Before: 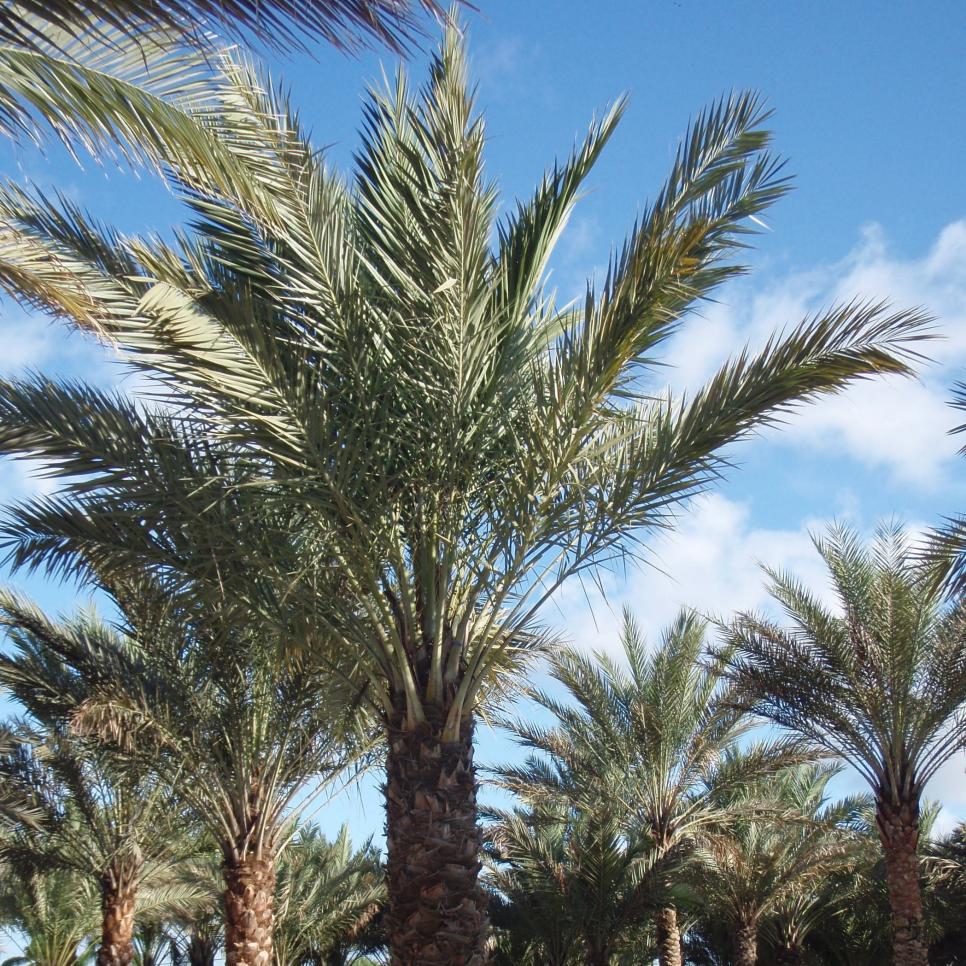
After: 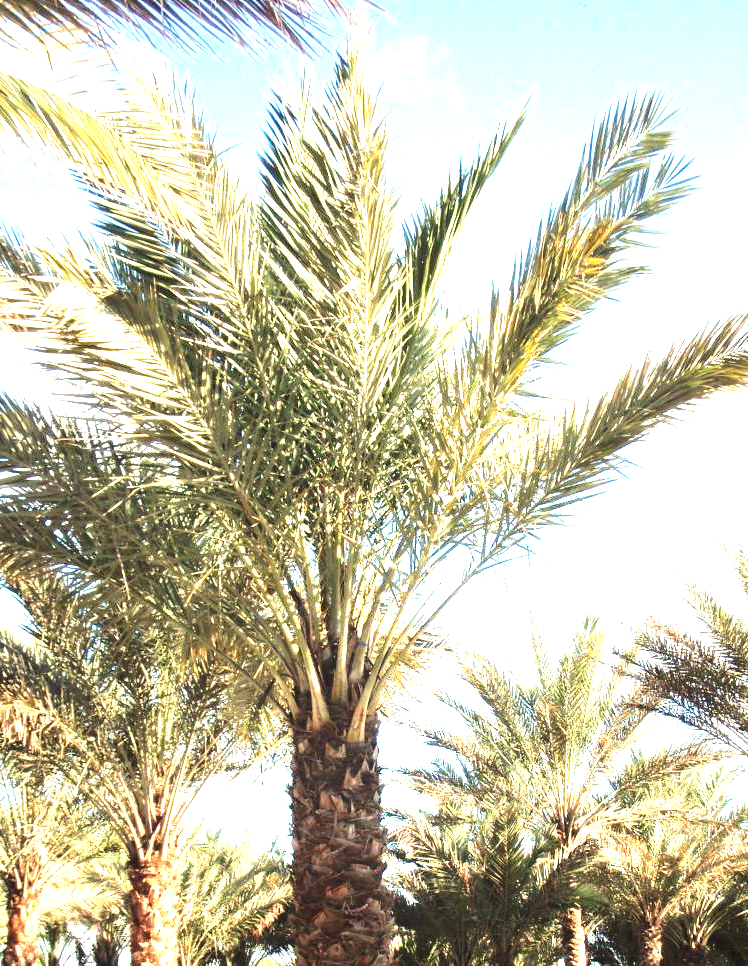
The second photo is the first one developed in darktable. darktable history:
exposure: black level correction 0, exposure 1.741 EV, compensate exposure bias true, compensate highlight preservation false
crop: left 9.88%, right 12.664%
white balance: red 1.123, blue 0.83
tone equalizer: -8 EV -0.75 EV, -7 EV -0.7 EV, -6 EV -0.6 EV, -5 EV -0.4 EV, -3 EV 0.4 EV, -2 EV 0.6 EV, -1 EV 0.7 EV, +0 EV 0.75 EV, edges refinement/feathering 500, mask exposure compensation -1.57 EV, preserve details no
